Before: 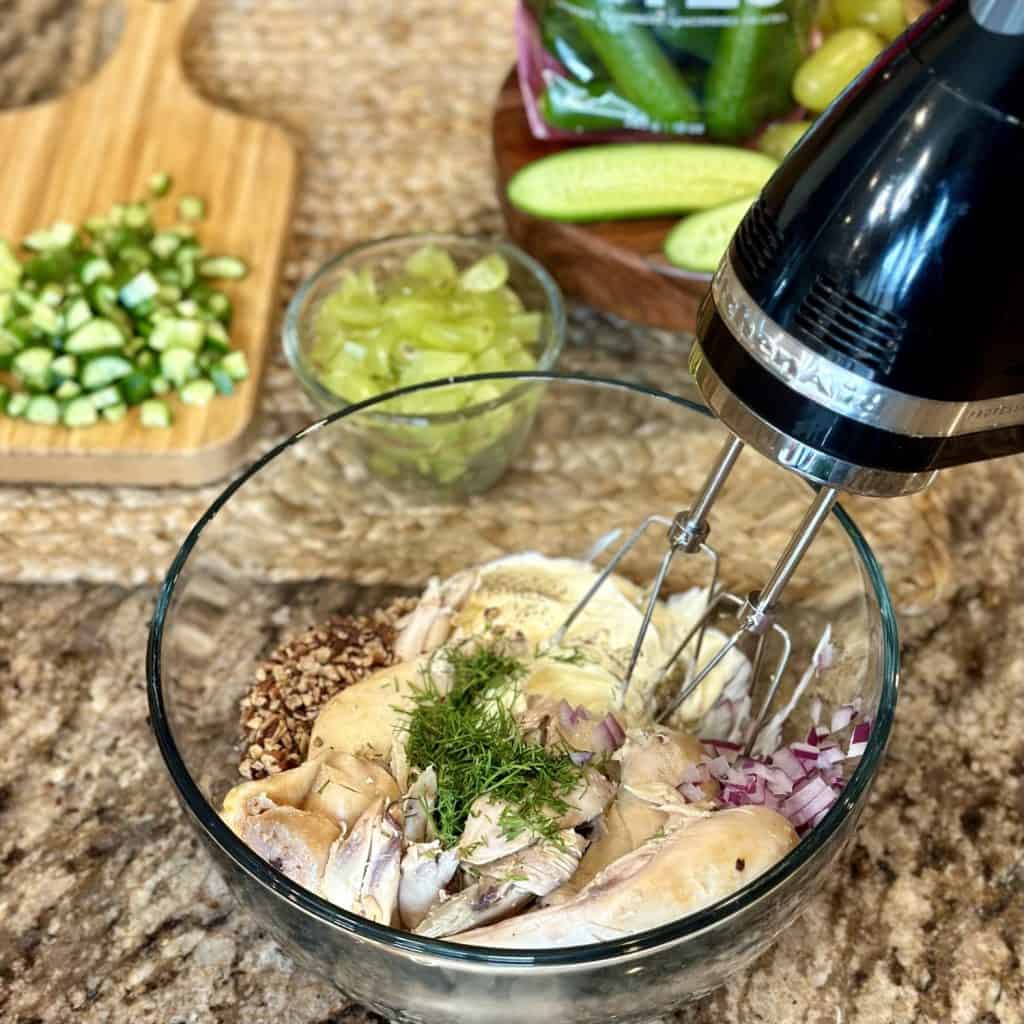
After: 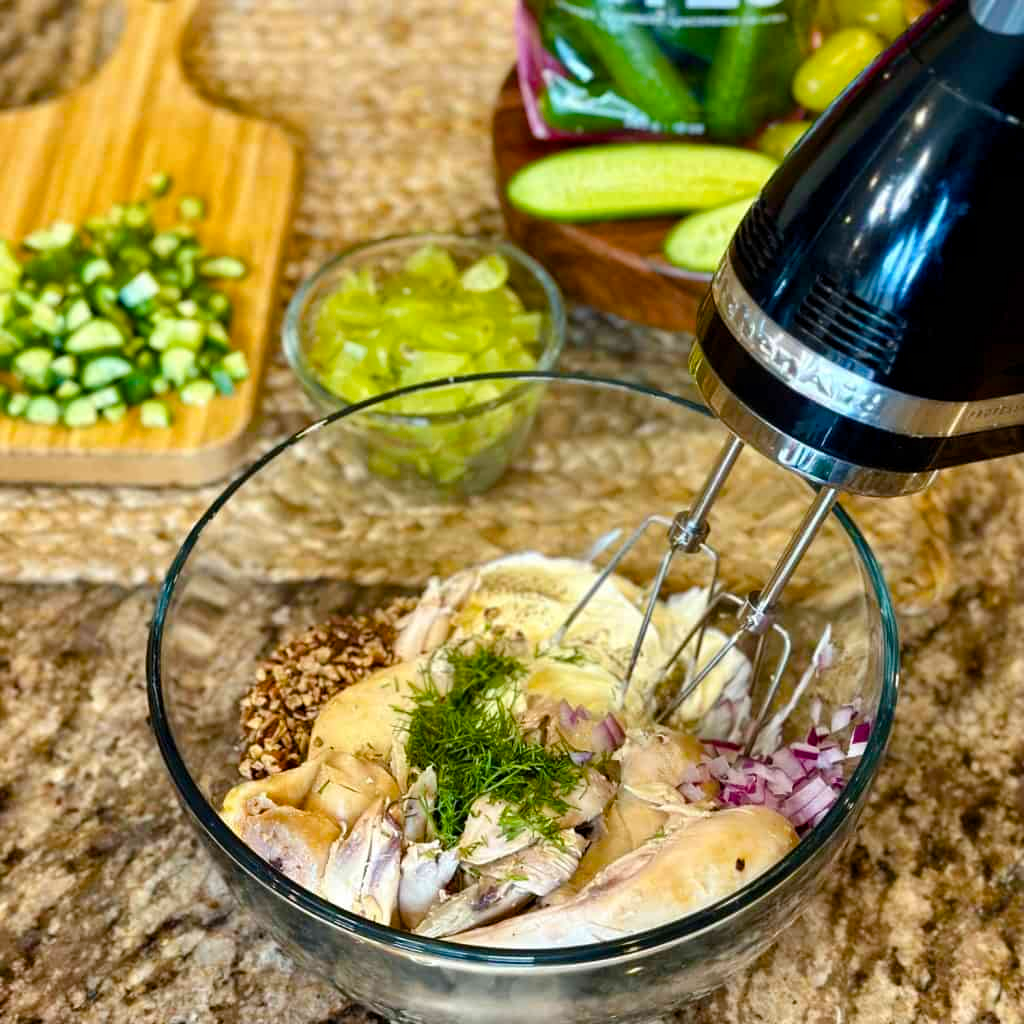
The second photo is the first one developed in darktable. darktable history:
color balance rgb: shadows lift › luminance -10.198%, perceptual saturation grading › global saturation 35.984%, perceptual saturation grading › shadows 35.332%
